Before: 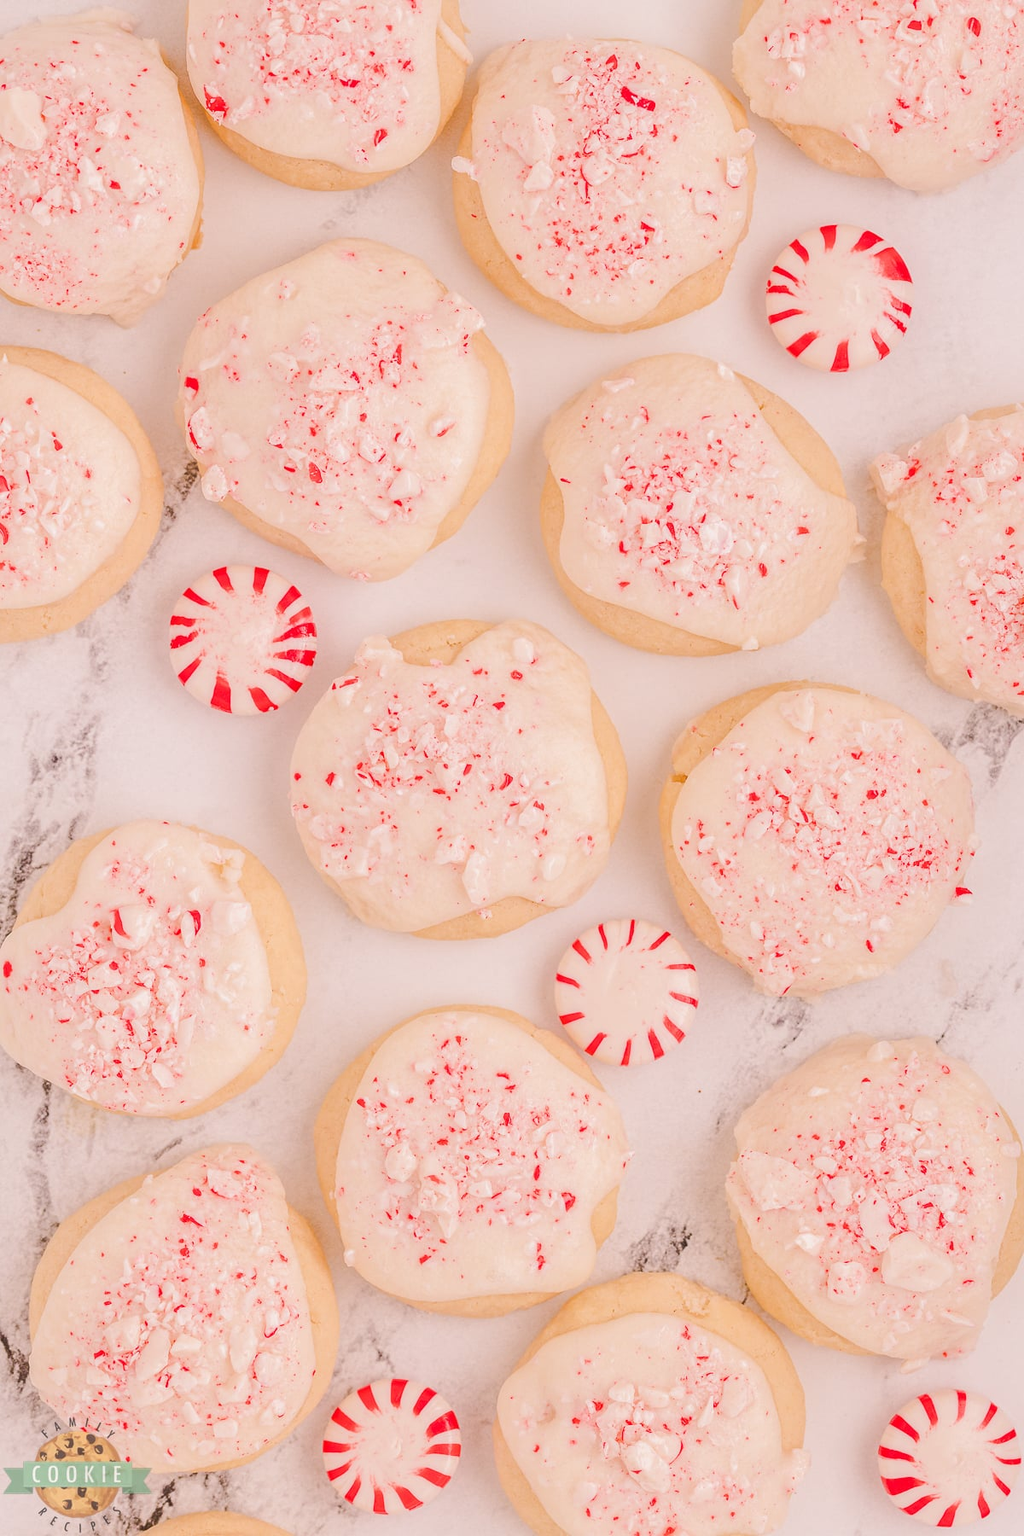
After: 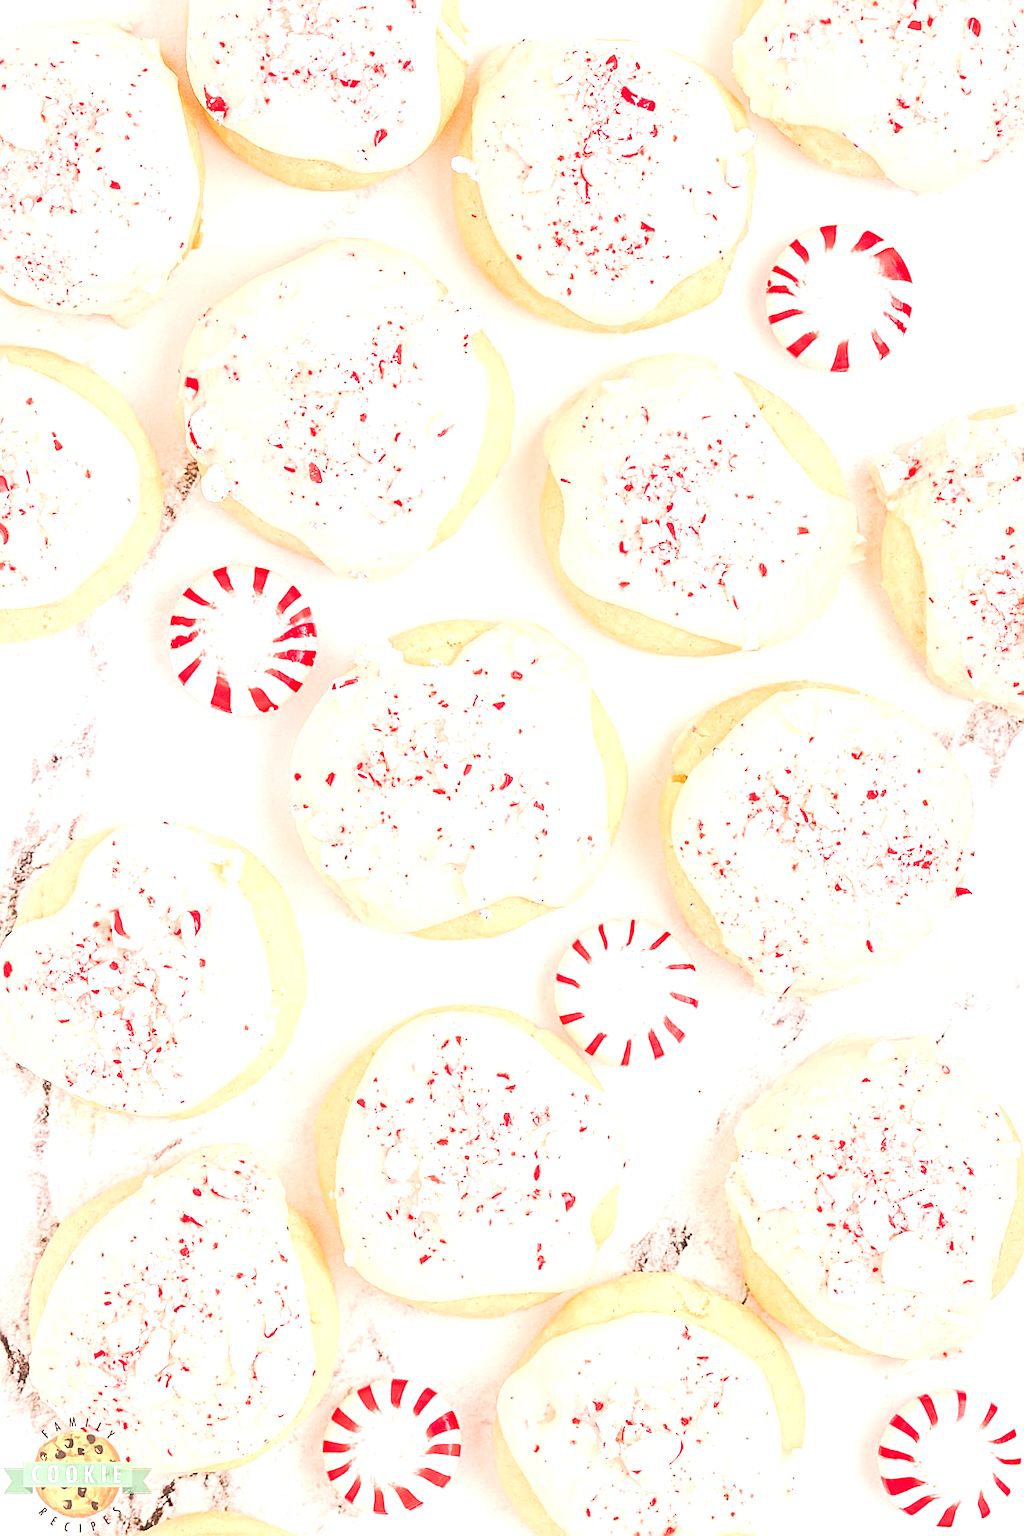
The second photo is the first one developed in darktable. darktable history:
sharpen: amount 0.577
exposure: exposure 1 EV, compensate exposure bias true, compensate highlight preservation false
